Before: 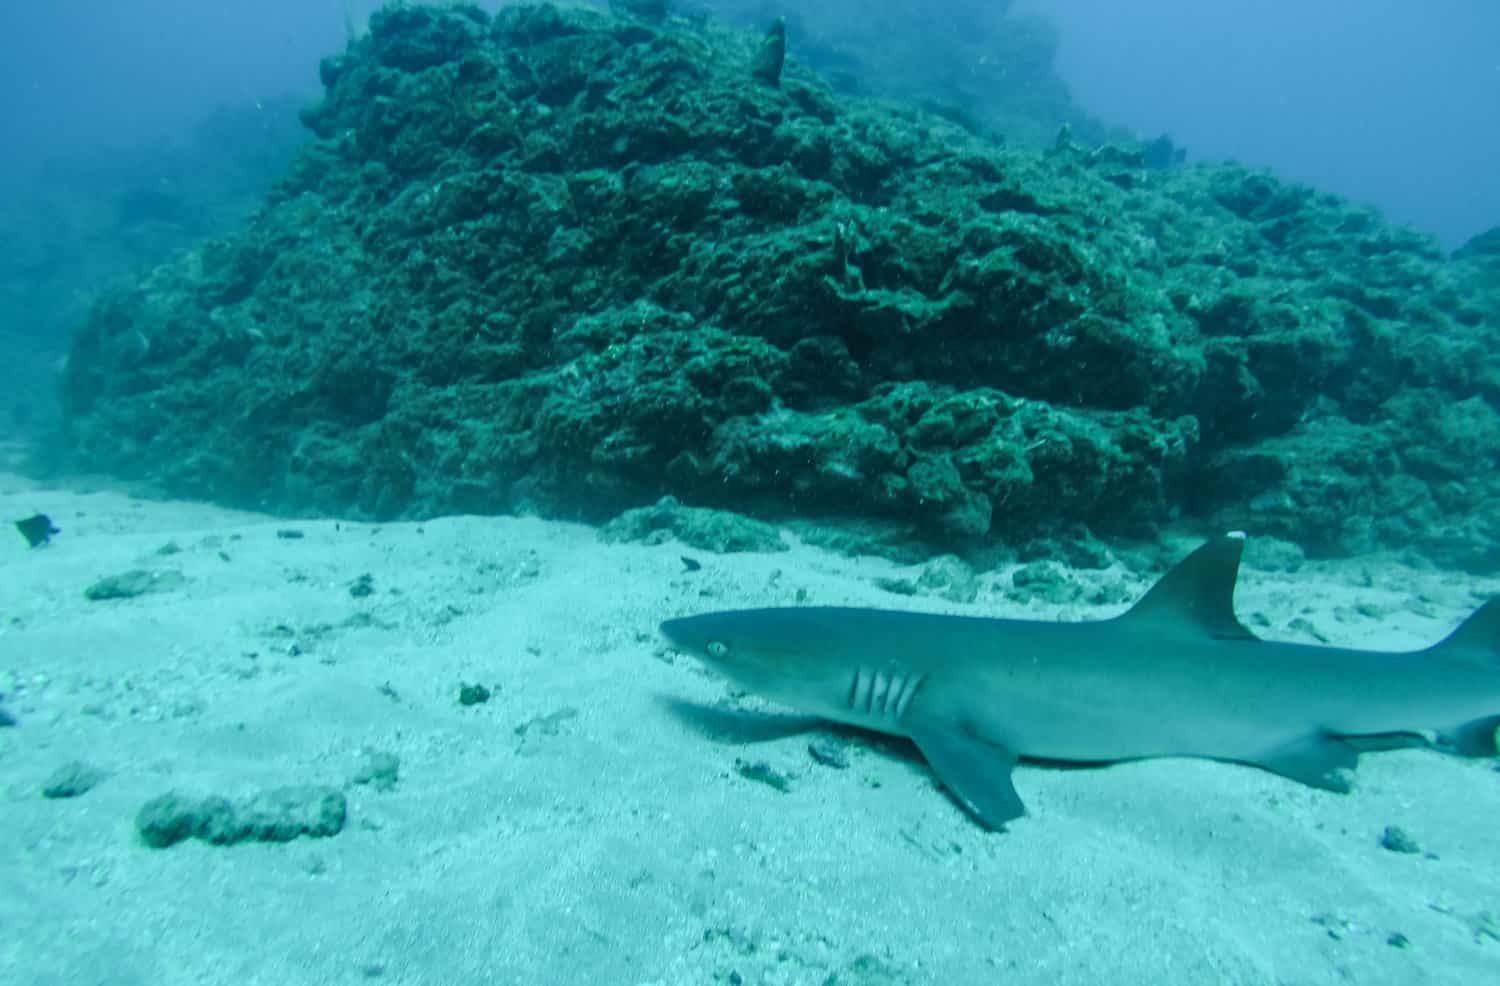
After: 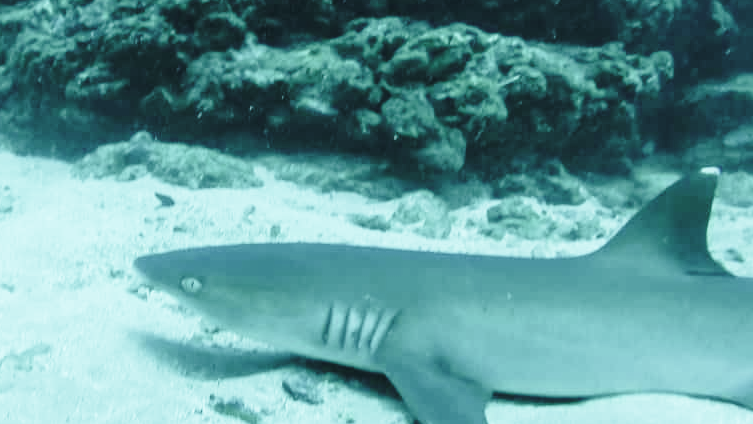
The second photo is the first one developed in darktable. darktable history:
crop: left 35.131%, top 37.011%, right 14.64%, bottom 19.948%
base curve: curves: ch0 [(0, 0) (0.036, 0.037) (0.121, 0.228) (0.46, 0.76) (0.859, 0.983) (1, 1)], exposure shift 0.01, preserve colors none
color correction: highlights b* -0.054, saturation 0.606
